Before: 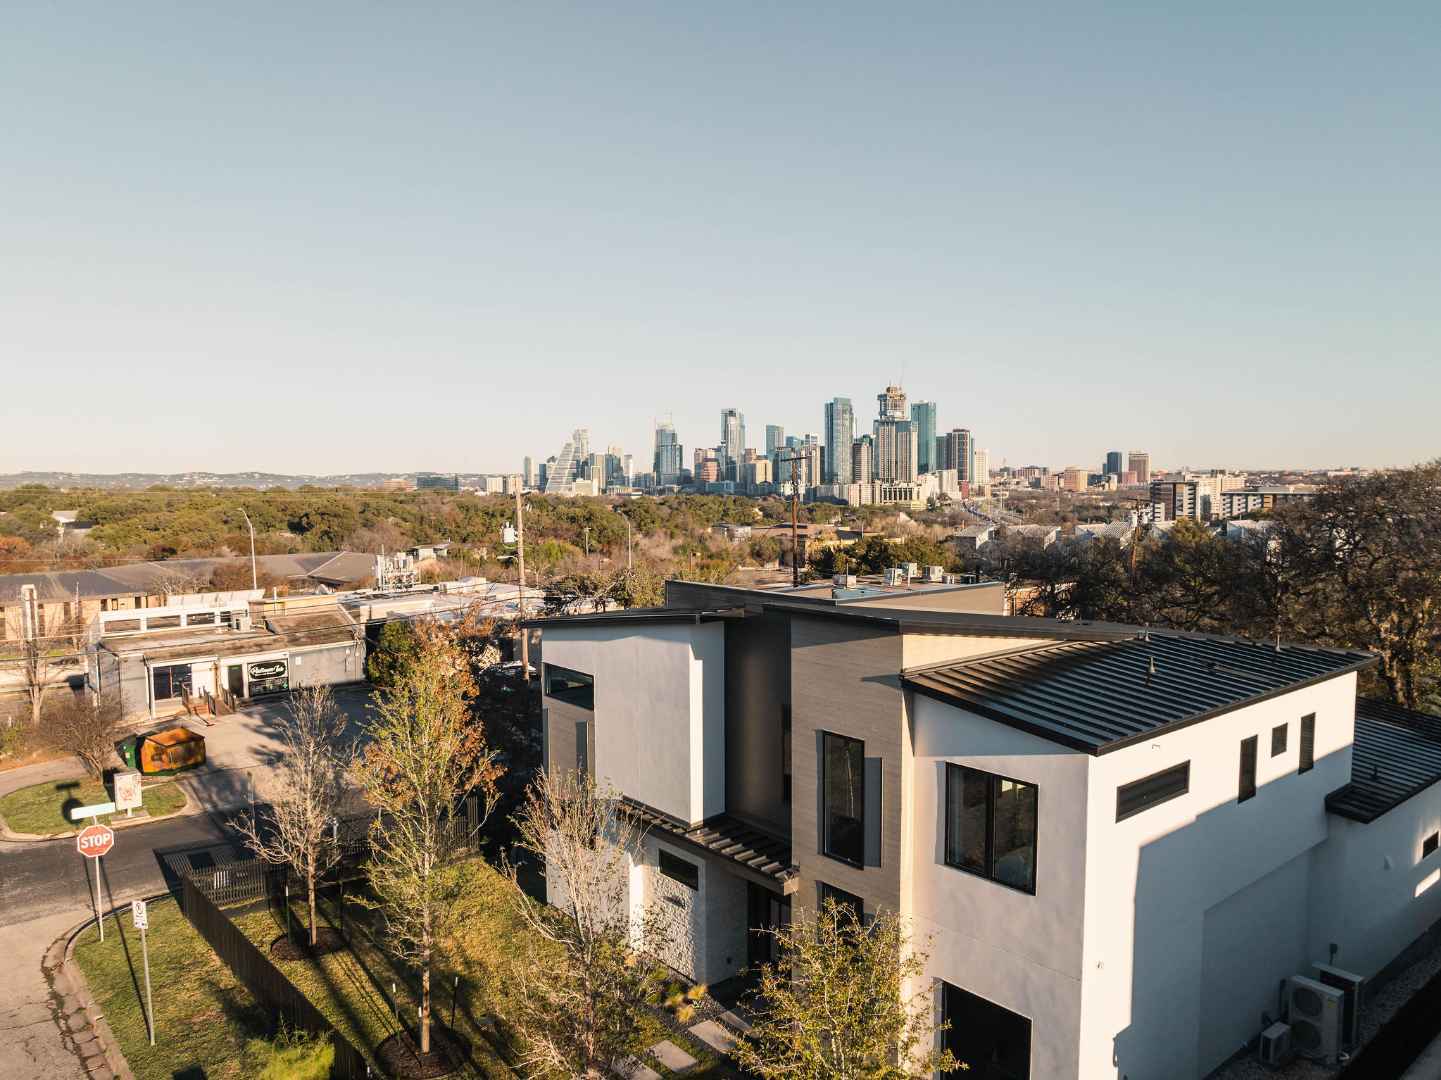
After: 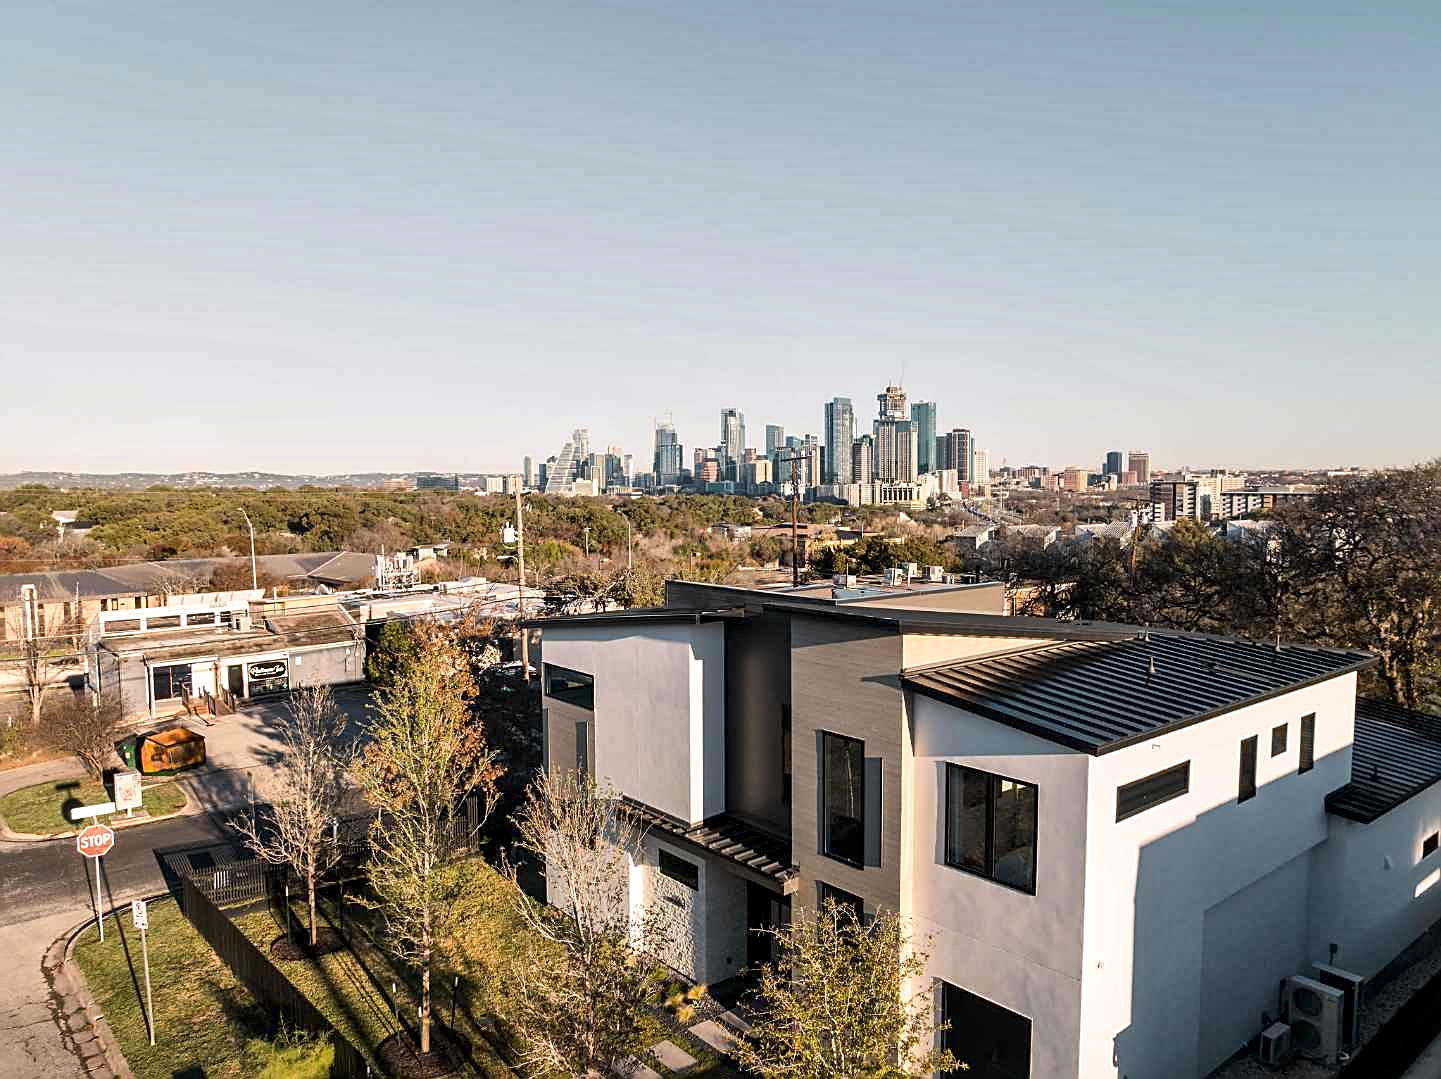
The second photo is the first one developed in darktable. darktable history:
crop: bottom 0.071%
sharpen: on, module defaults
white balance: red 1.004, blue 1.024
local contrast: mode bilateral grid, contrast 20, coarseness 50, detail 150%, midtone range 0.2
